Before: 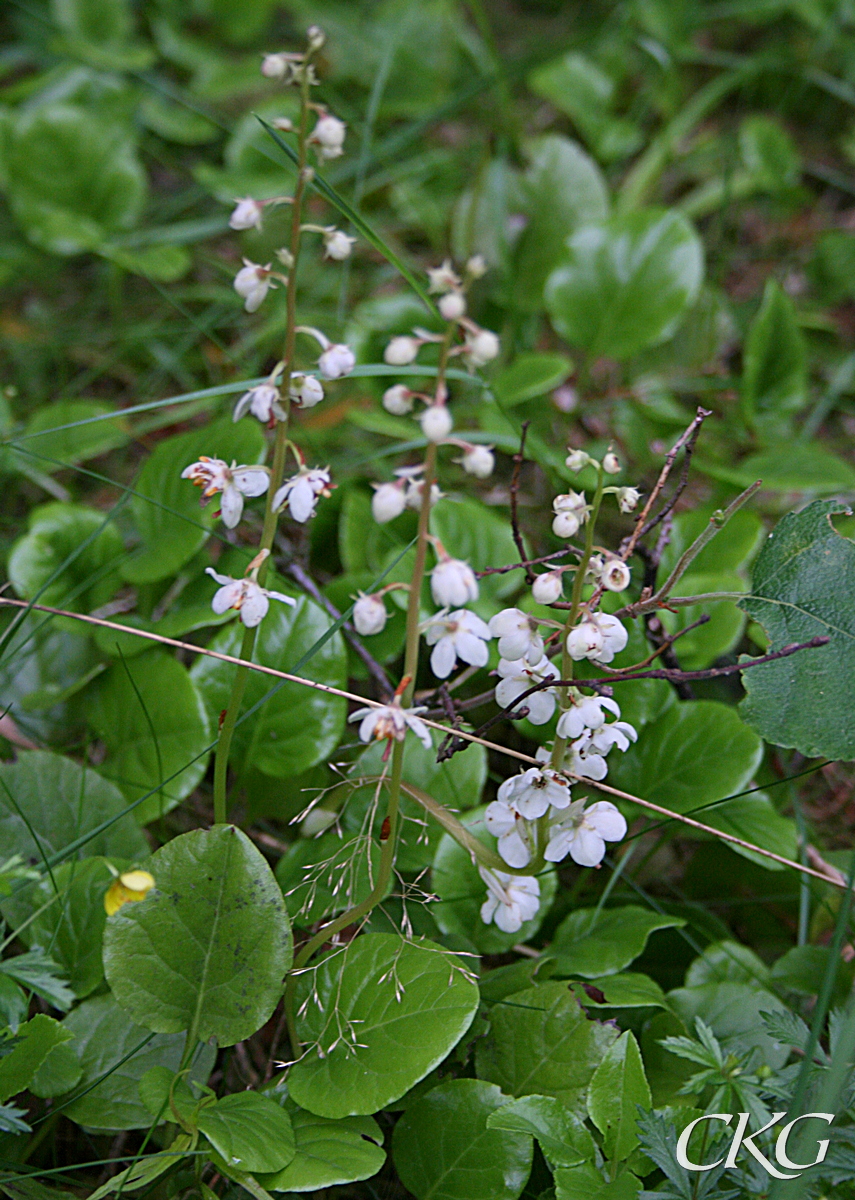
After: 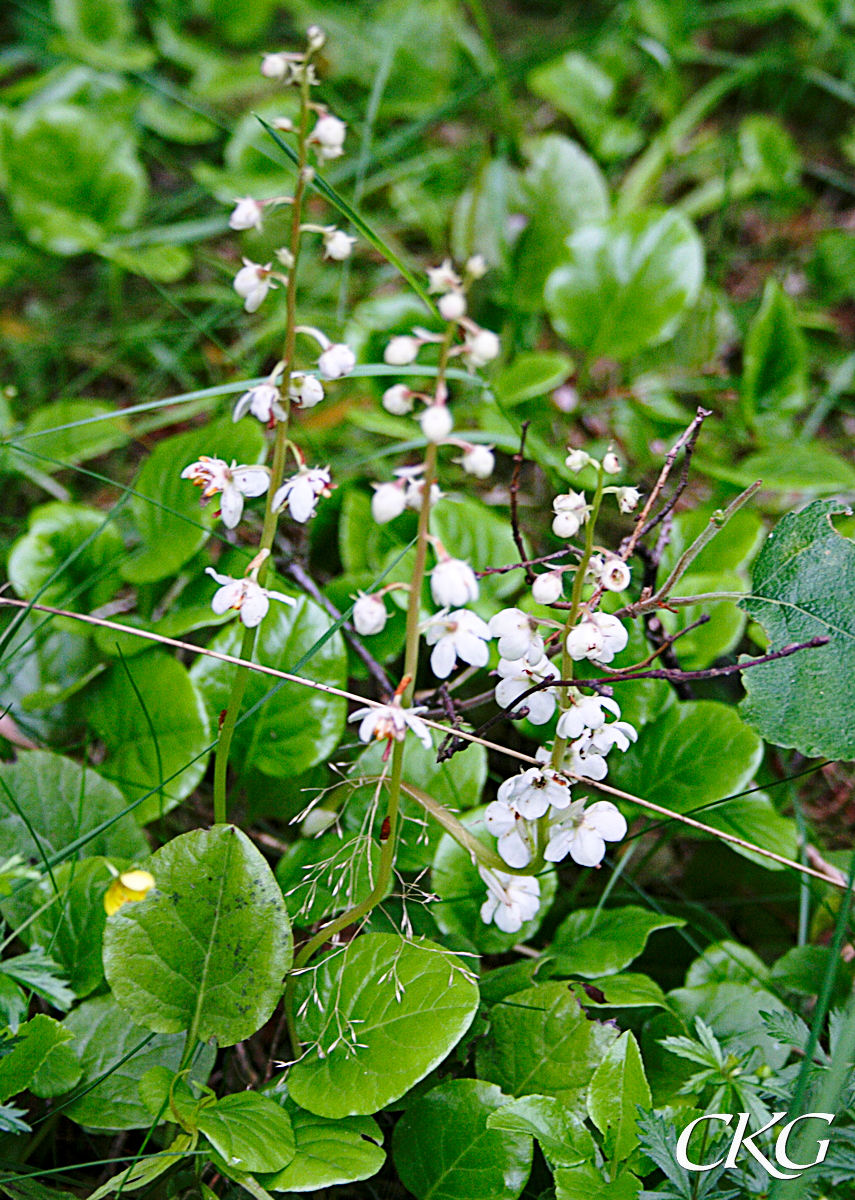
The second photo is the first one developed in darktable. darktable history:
local contrast: highlights 100%, shadows 100%, detail 120%, midtone range 0.2
white balance: red 1.009, blue 1.027
haze removal: compatibility mode true, adaptive false
contrast brightness saturation: contrast 0.01, saturation -0.05
base curve: curves: ch0 [(0, 0) (0.028, 0.03) (0.121, 0.232) (0.46, 0.748) (0.859, 0.968) (1, 1)], preserve colors none
